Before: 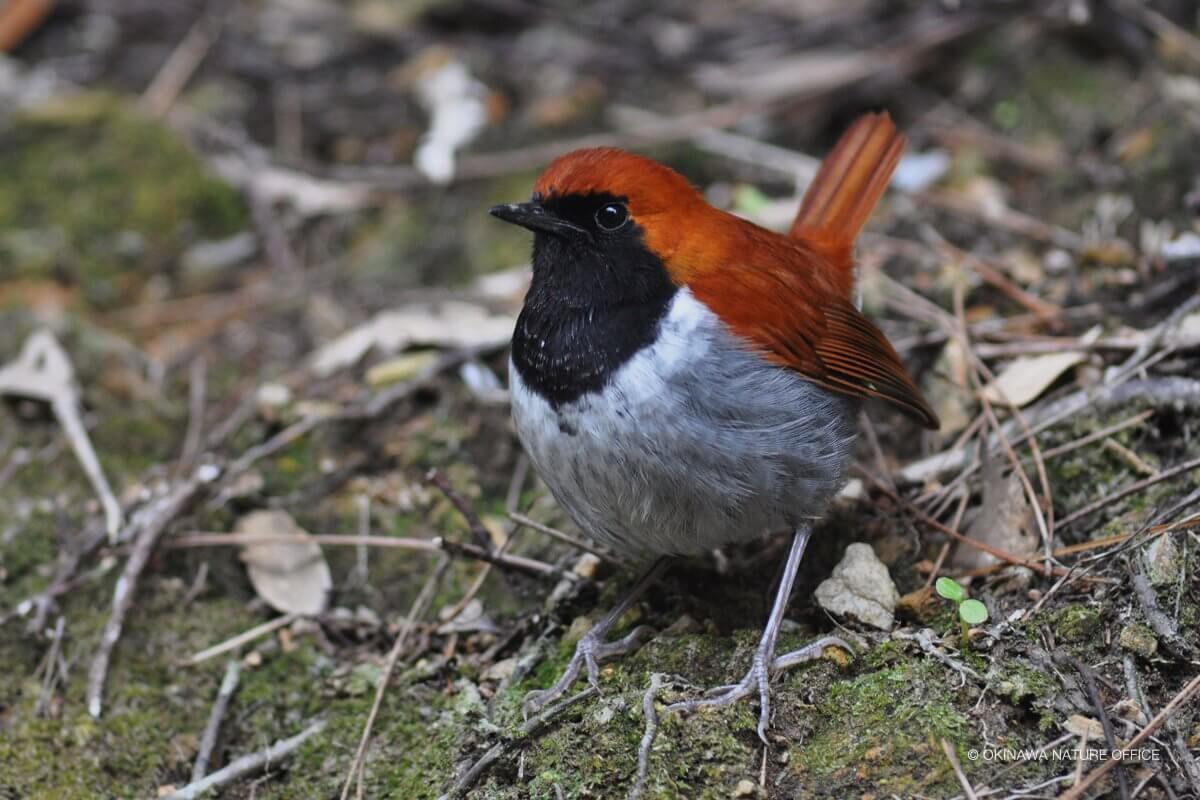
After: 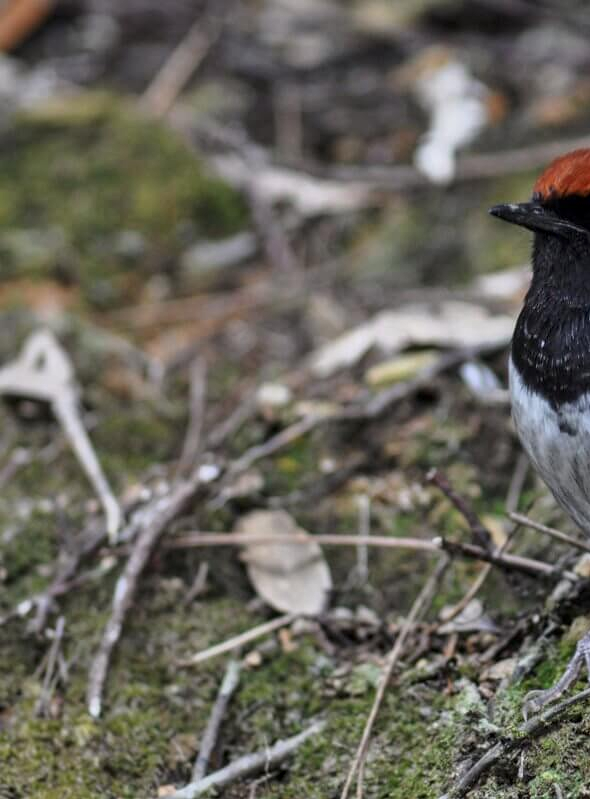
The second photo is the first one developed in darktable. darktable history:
crop and rotate: left 0.053%, top 0%, right 50.737%
local contrast: on, module defaults
